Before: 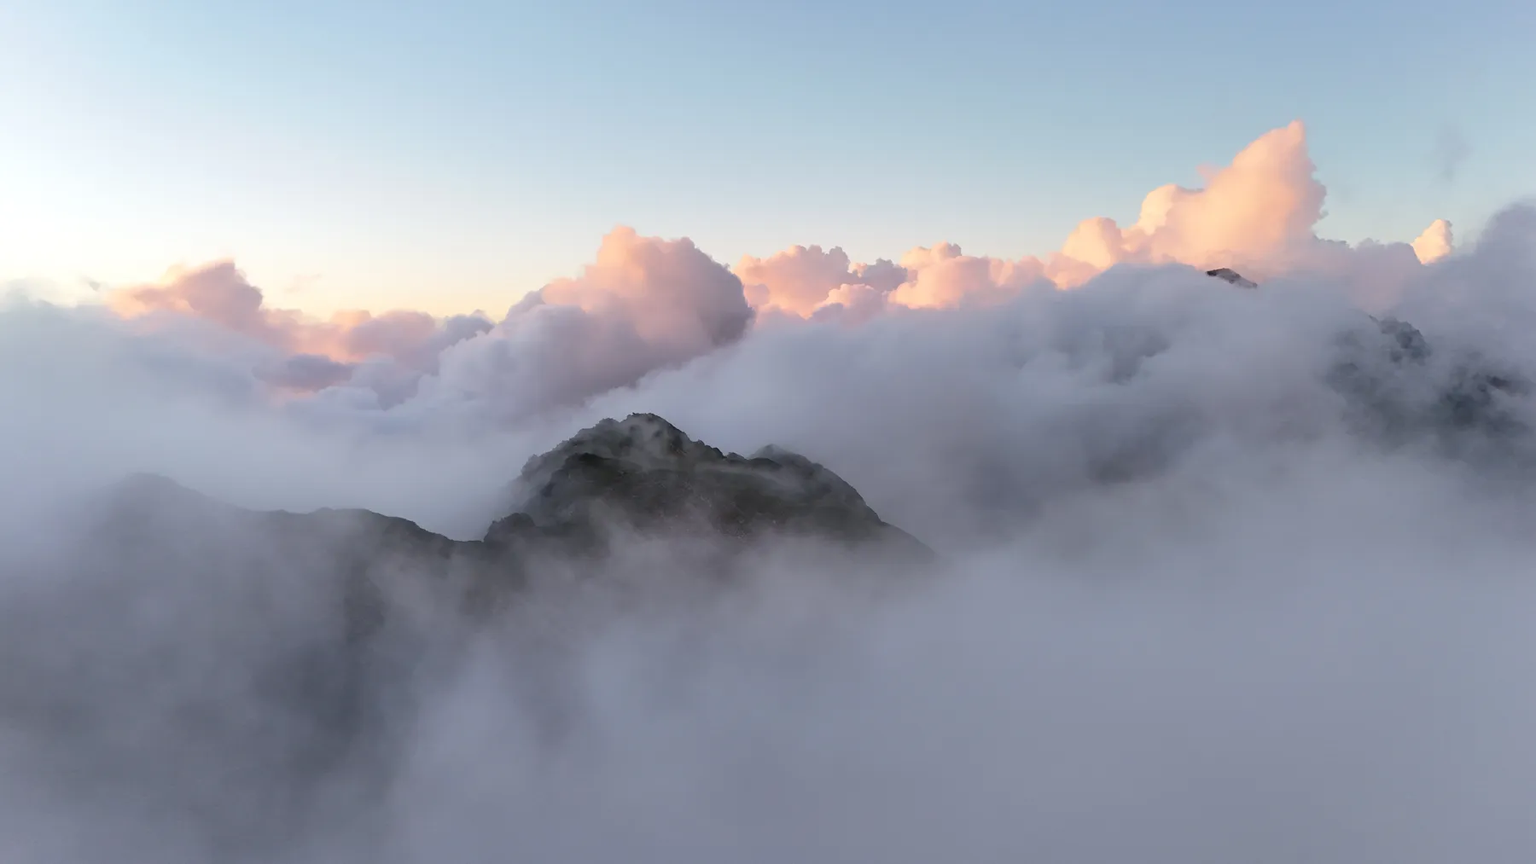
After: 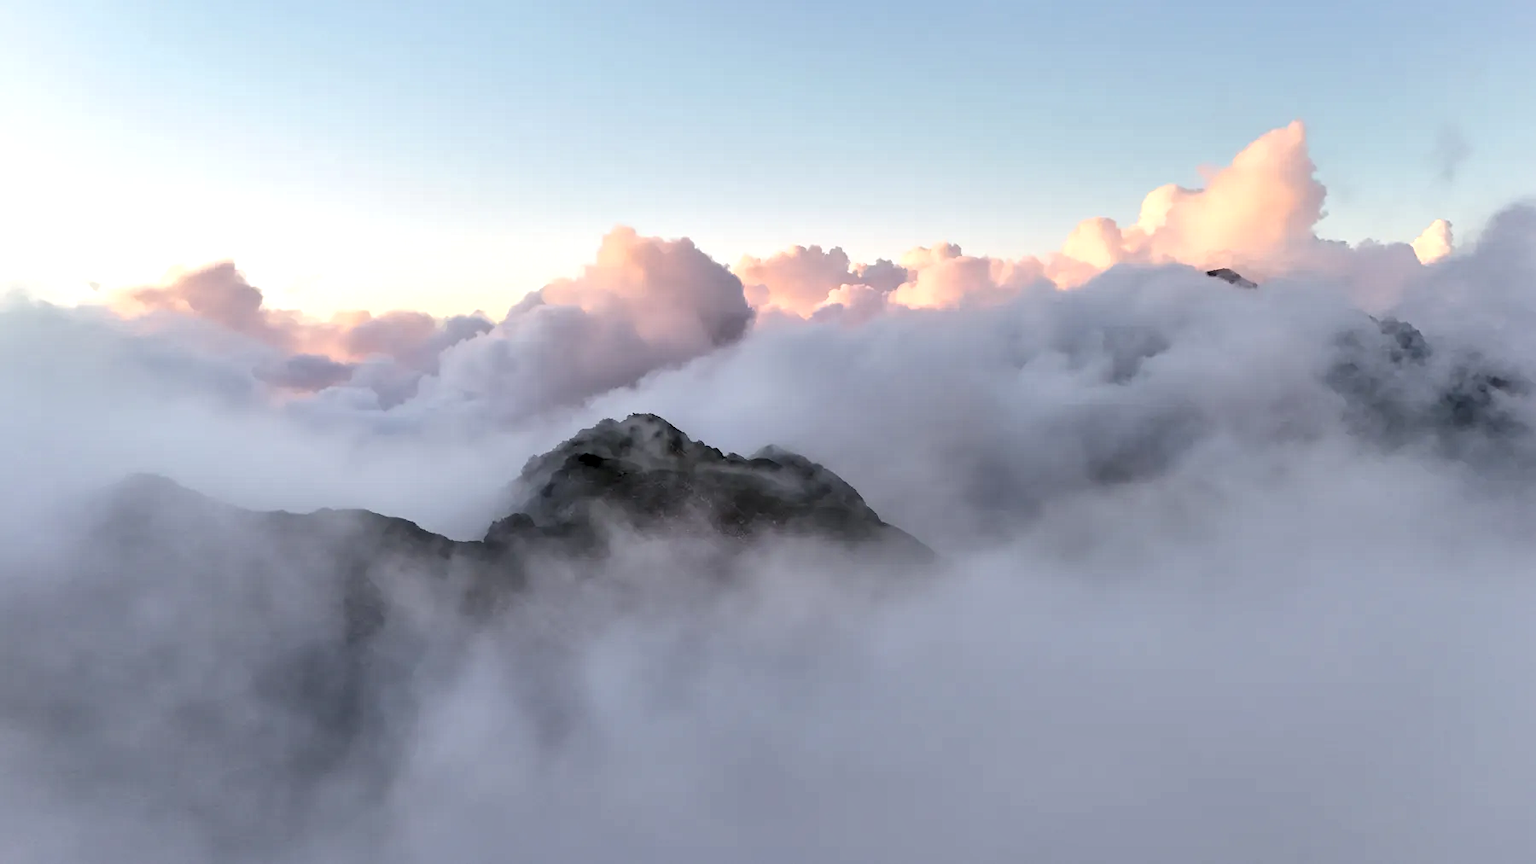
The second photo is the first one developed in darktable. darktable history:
rgb levels: levels [[0.013, 0.434, 0.89], [0, 0.5, 1], [0, 0.5, 1]]
local contrast: mode bilateral grid, contrast 25, coarseness 60, detail 151%, midtone range 0.2
